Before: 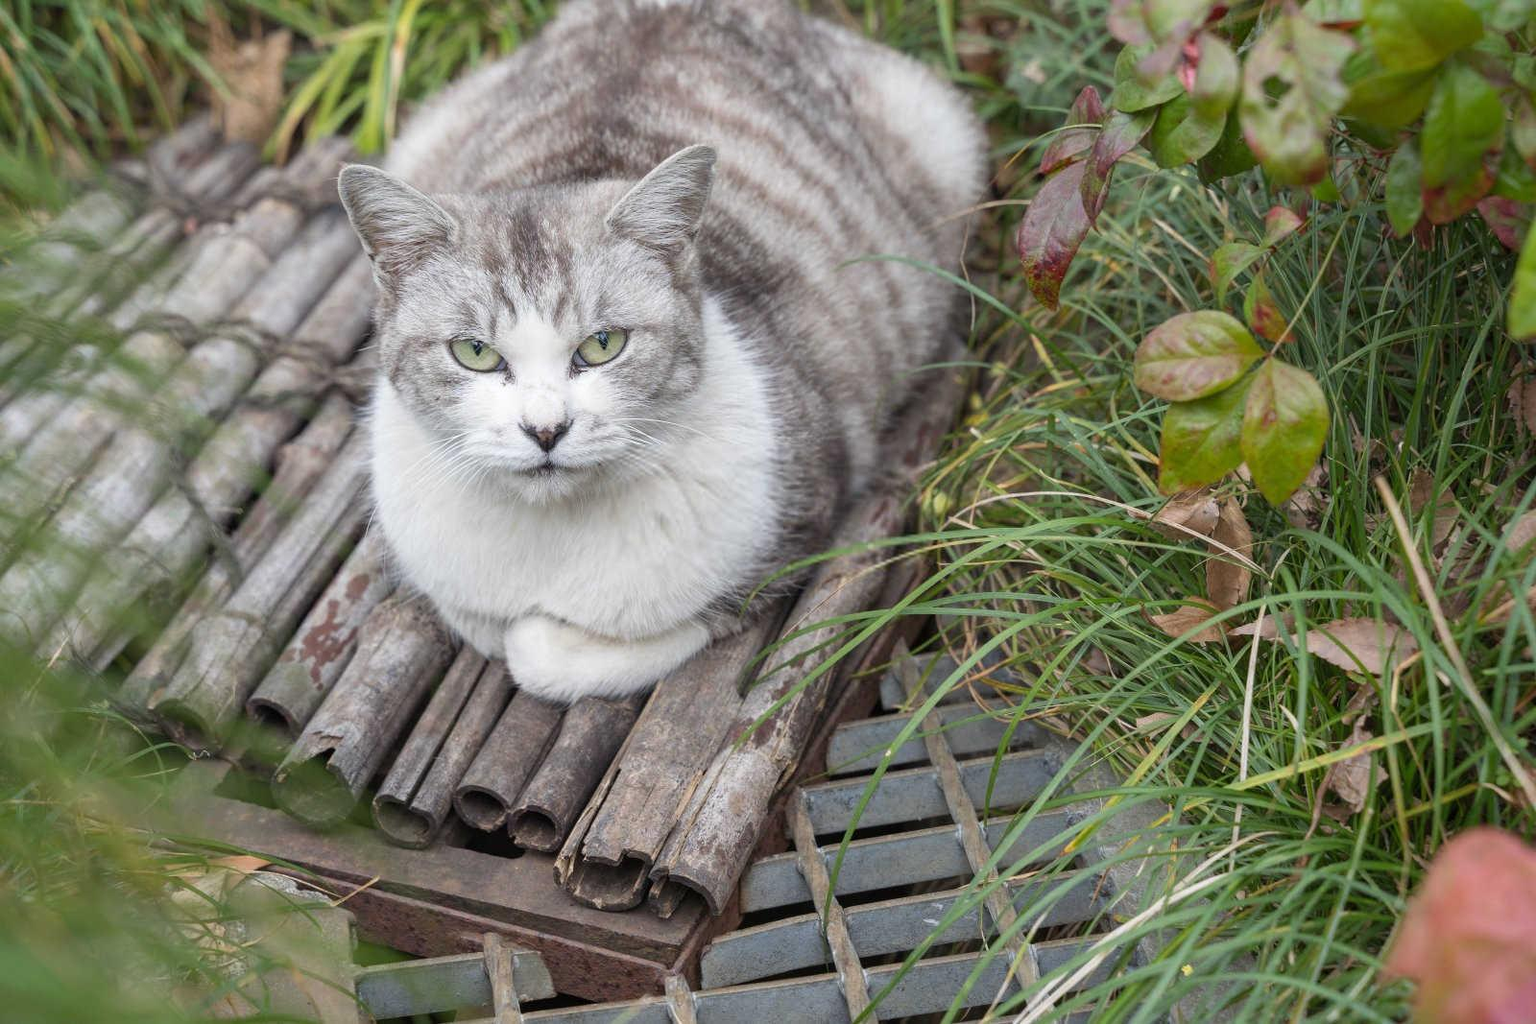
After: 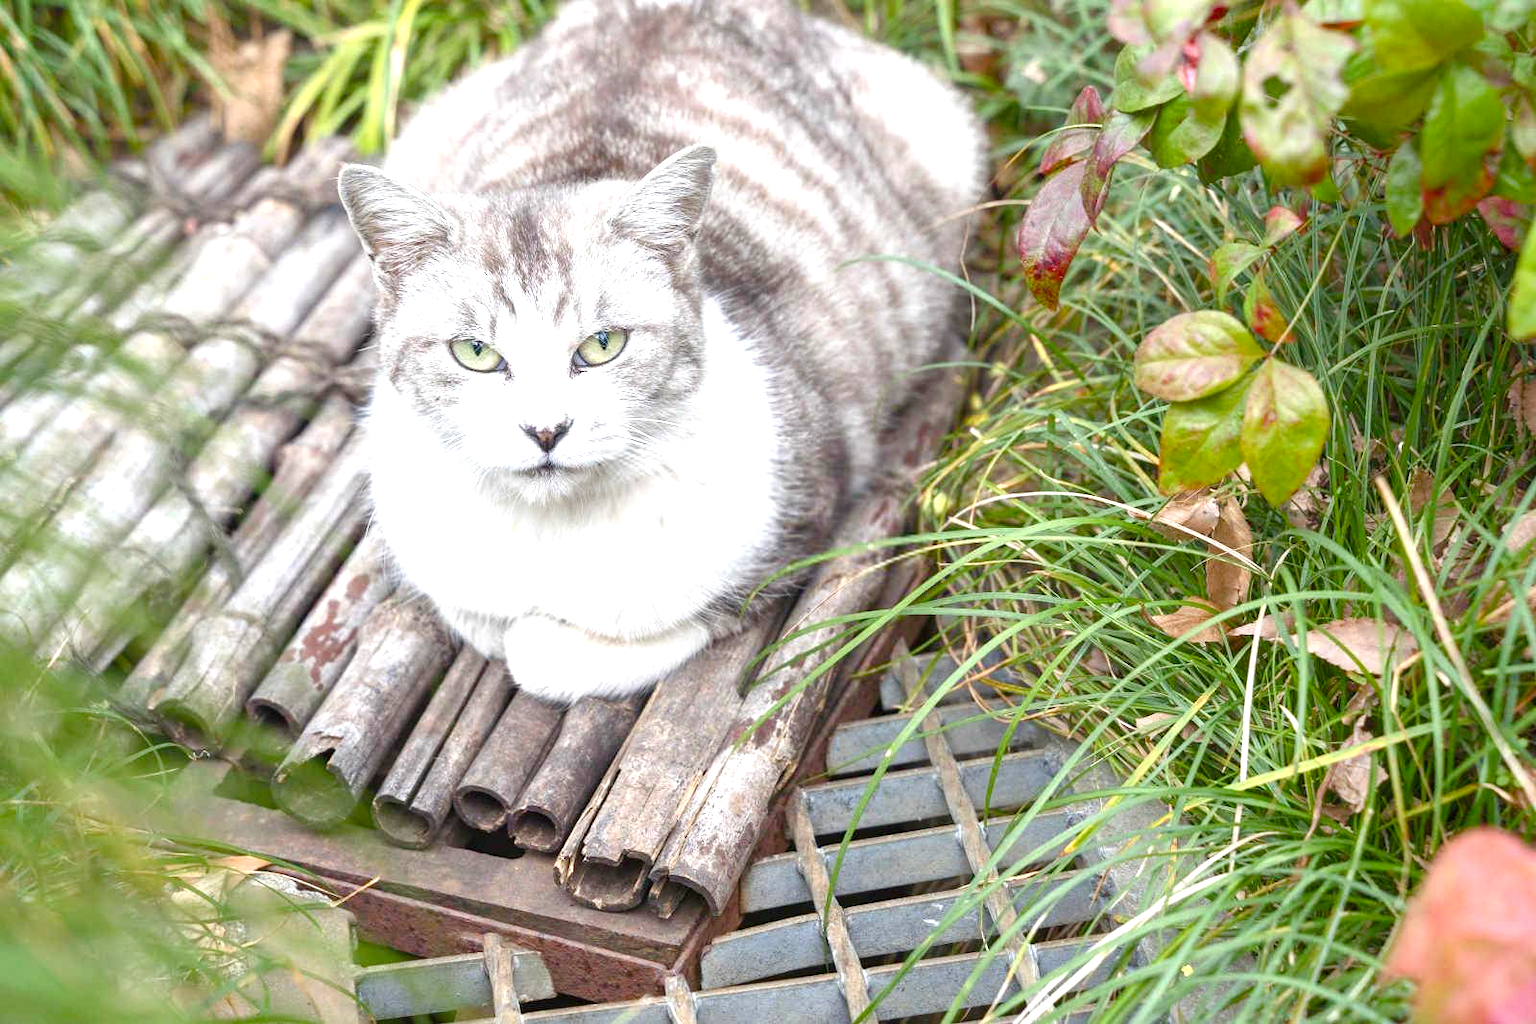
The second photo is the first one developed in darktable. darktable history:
color balance rgb: perceptual saturation grading › global saturation 20%, perceptual saturation grading › highlights -25.769%, perceptual saturation grading › shadows 50.092%
exposure: black level correction 0, exposure 1.098 EV, compensate highlight preservation false
